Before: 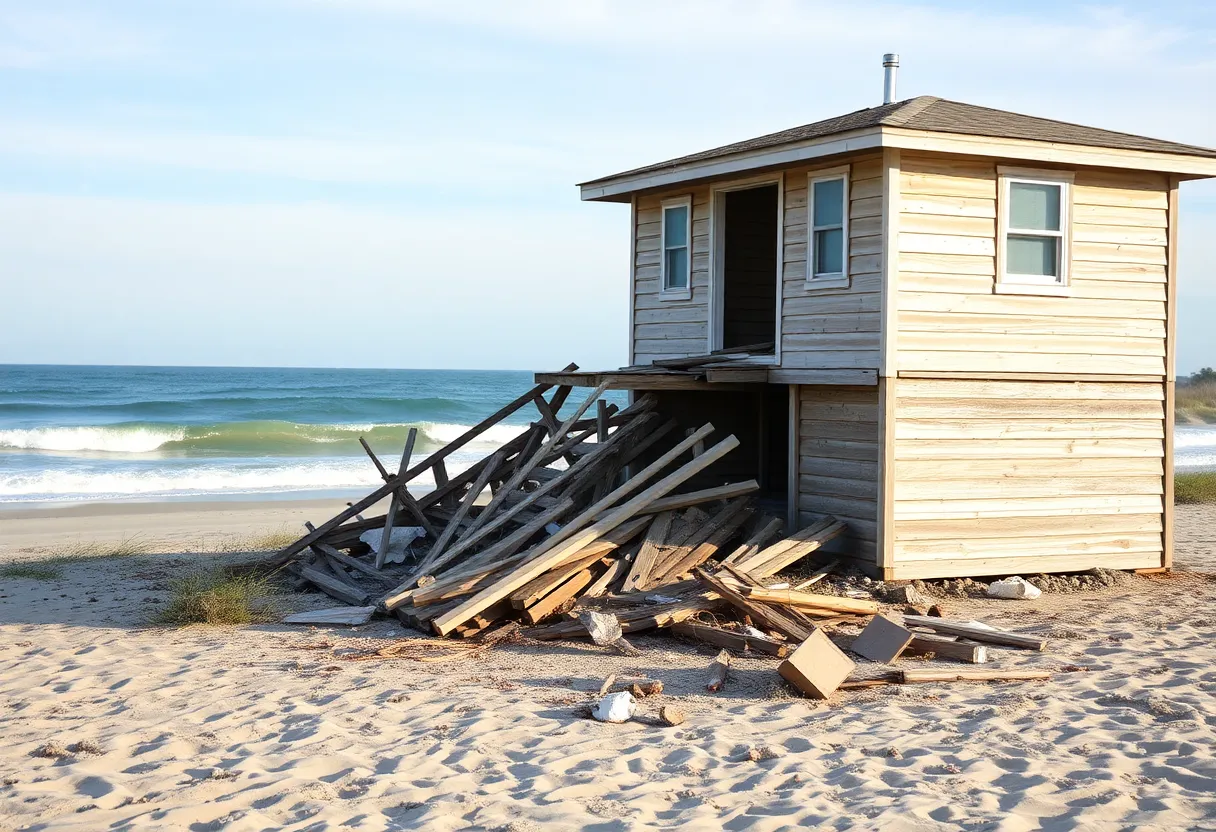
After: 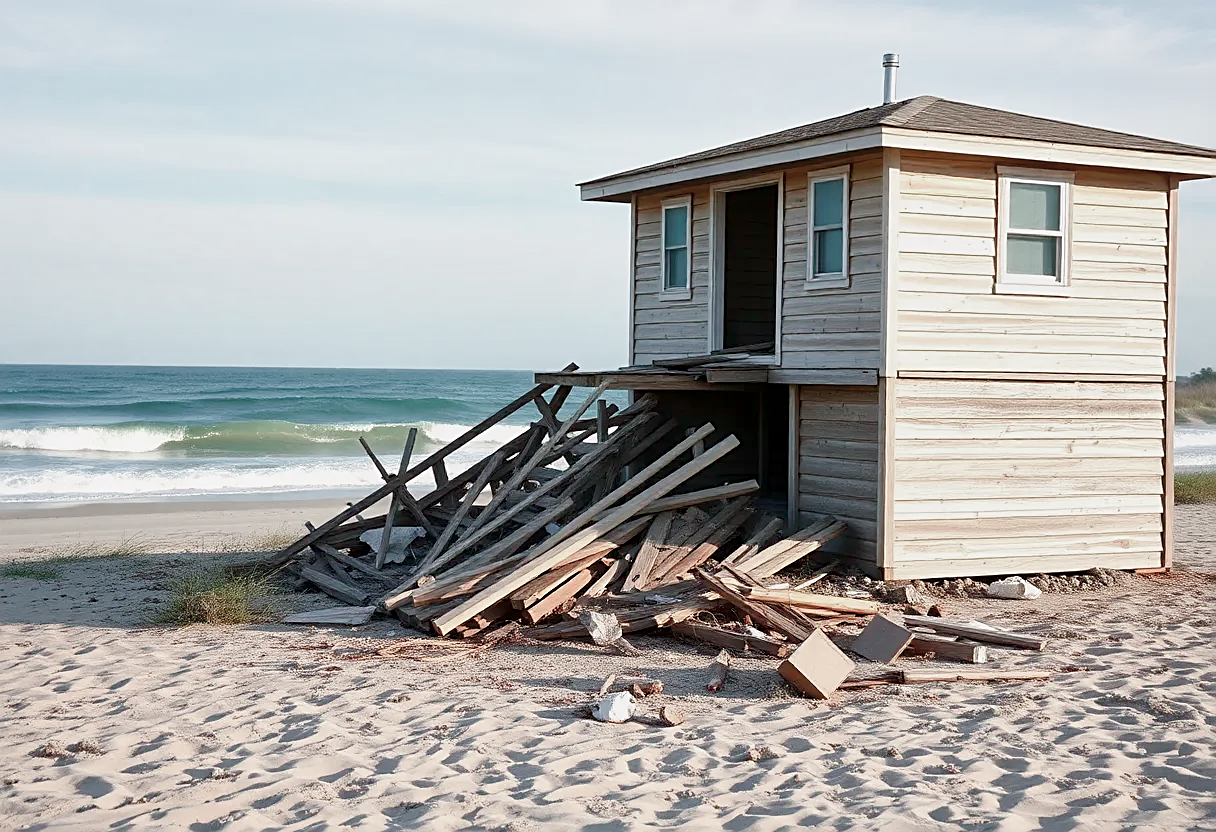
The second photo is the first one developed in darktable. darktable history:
sharpen: on, module defaults
local contrast: mode bilateral grid, contrast 20, coarseness 50, detail 130%, midtone range 0.2
color contrast: blue-yellow contrast 0.62
color balance rgb: shadows lift › chroma 1%, shadows lift › hue 113°, highlights gain › chroma 0.2%, highlights gain › hue 333°, perceptual saturation grading › global saturation 20%, perceptual saturation grading › highlights -50%, perceptual saturation grading › shadows 25%, contrast -10%
